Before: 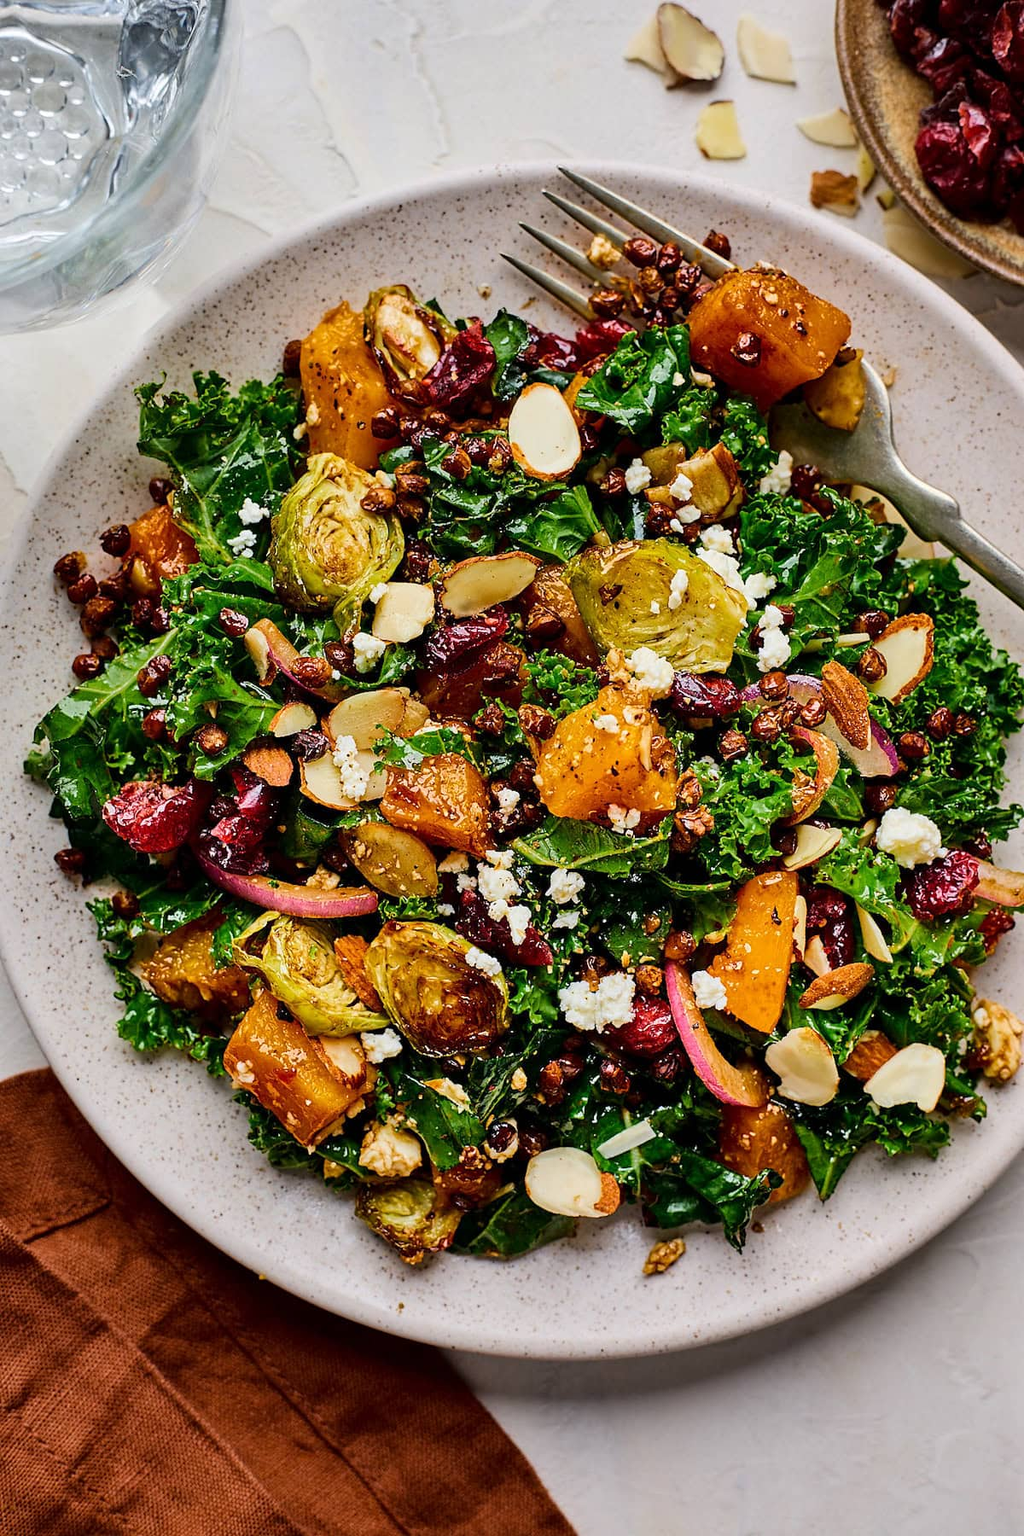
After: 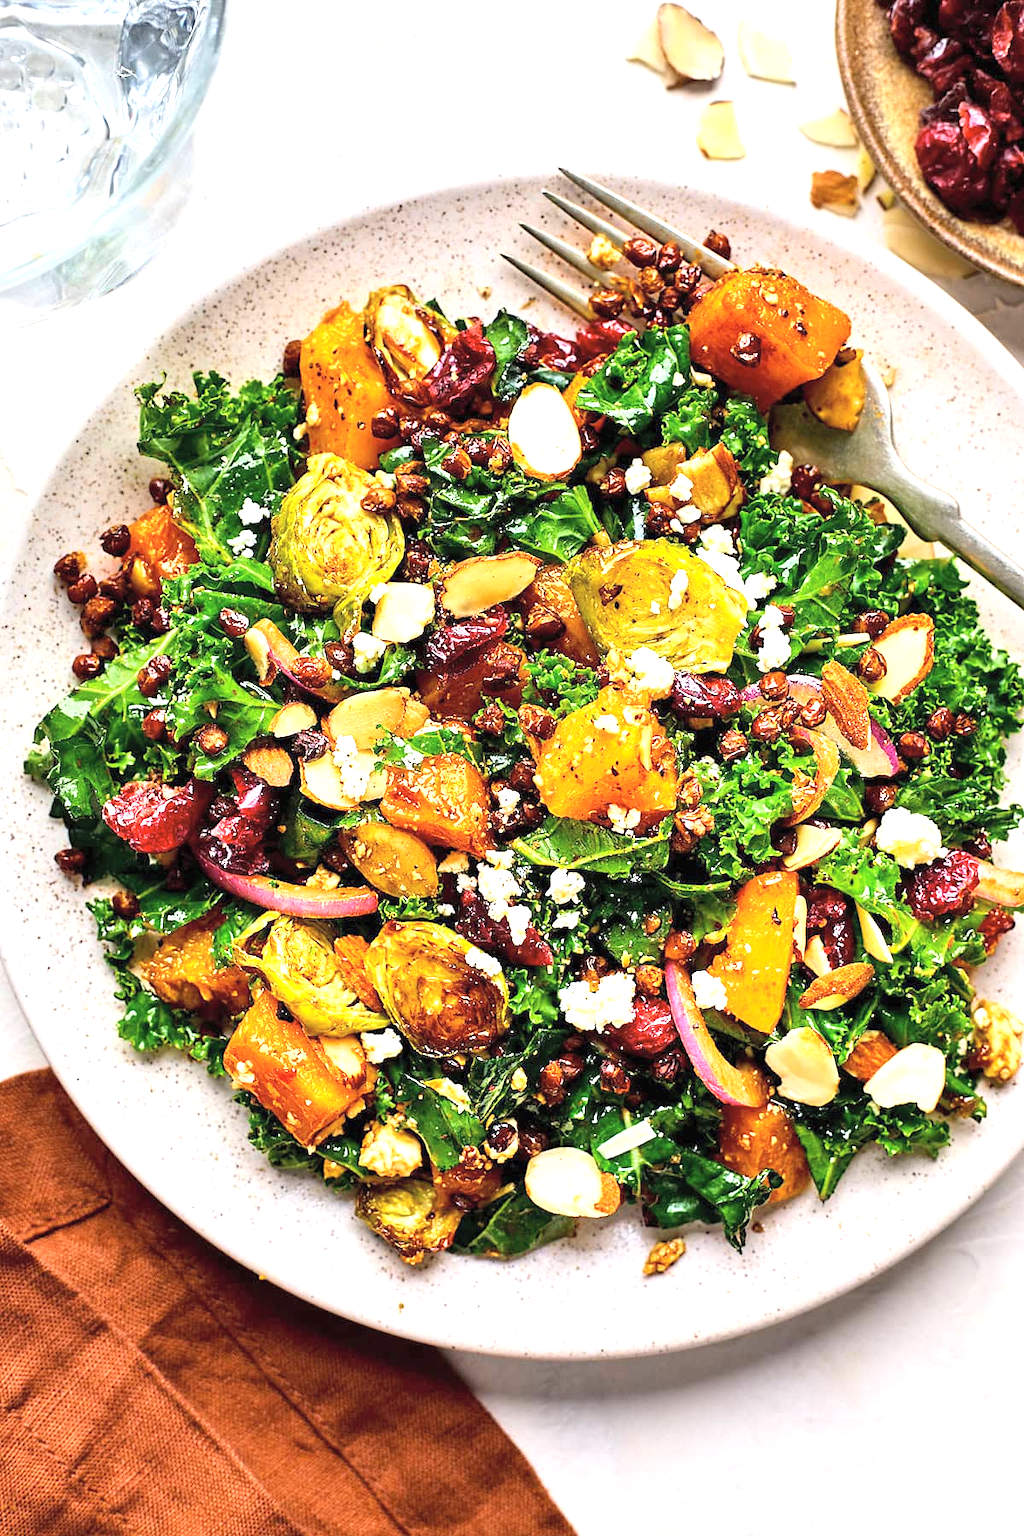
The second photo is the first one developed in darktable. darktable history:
contrast brightness saturation: brightness 0.15
exposure: exposure 1.16 EV, compensate exposure bias true, compensate highlight preservation false
